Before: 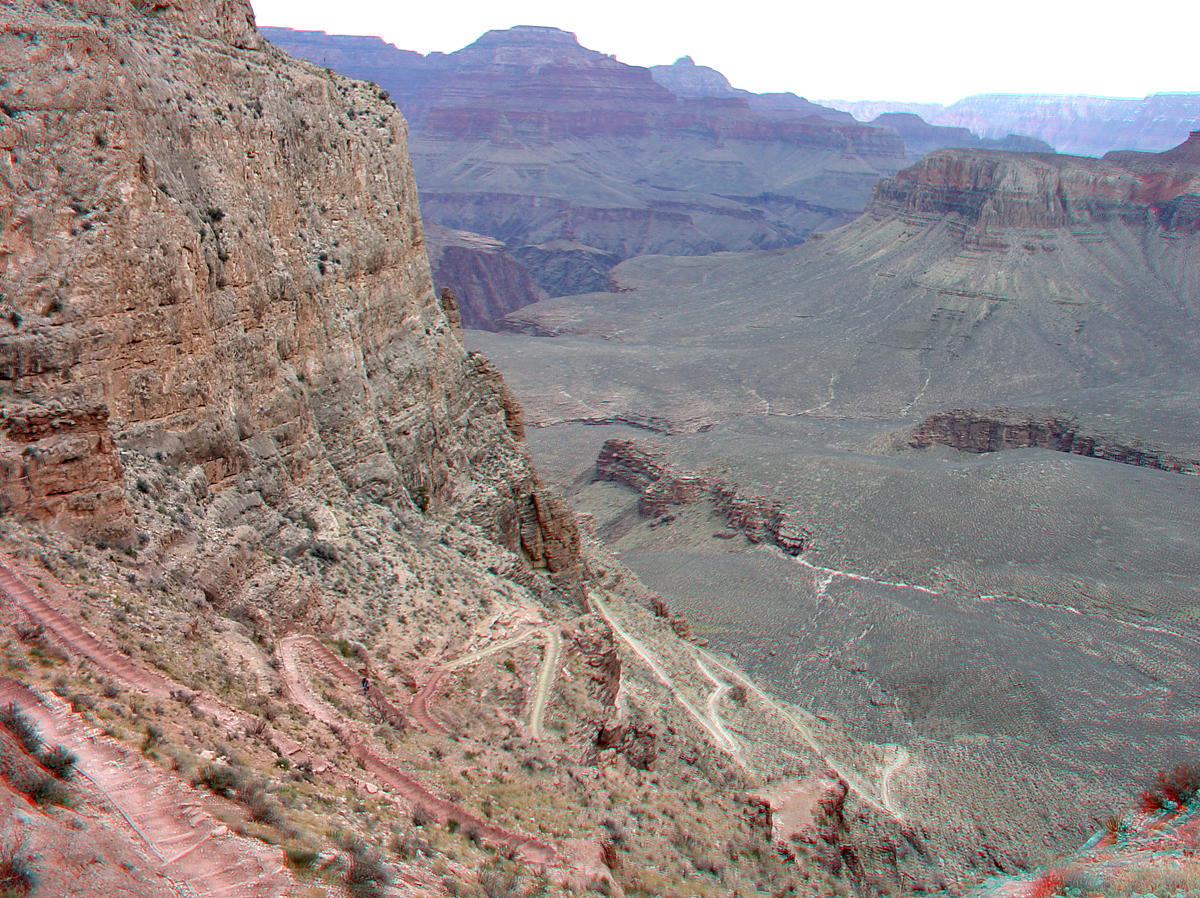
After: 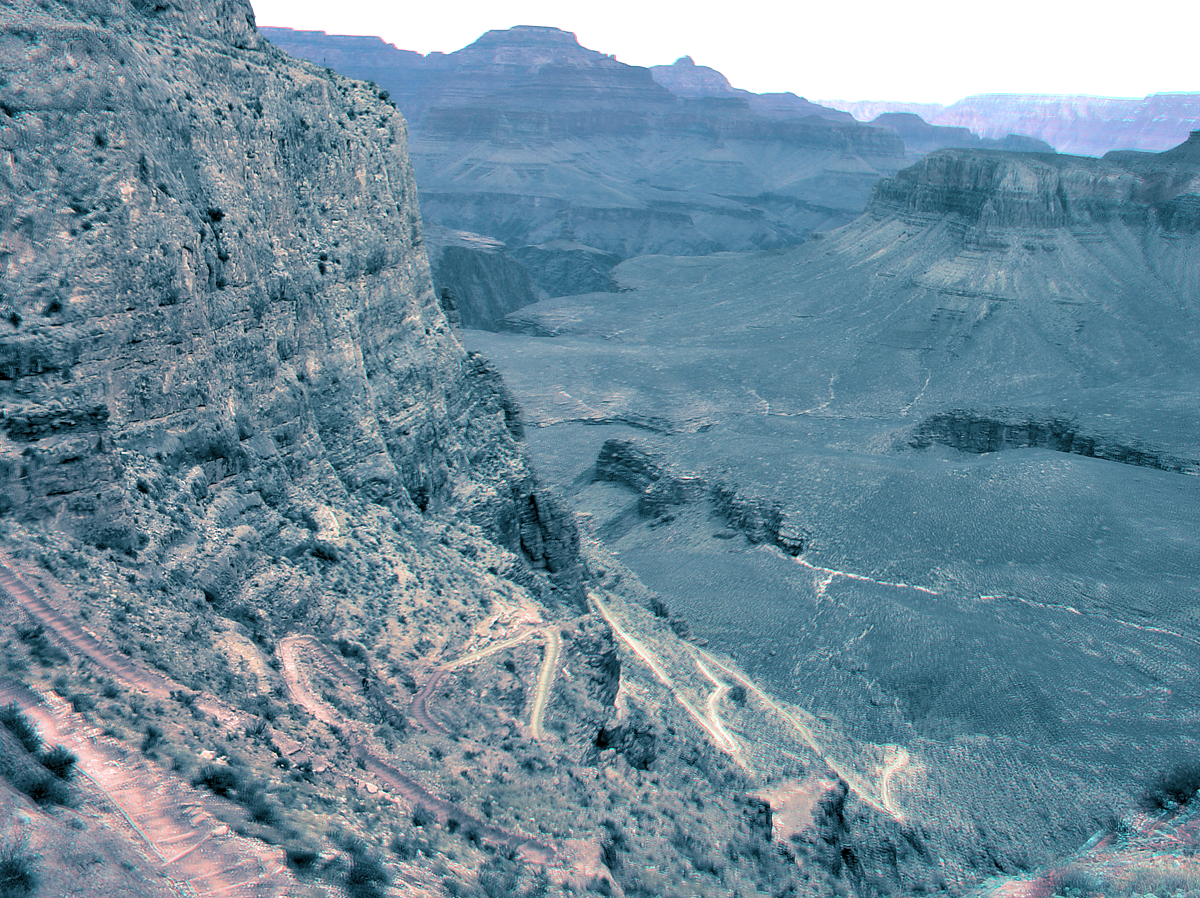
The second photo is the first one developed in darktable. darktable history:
contrast equalizer: y [[0.514, 0.573, 0.581, 0.508, 0.5, 0.5], [0.5 ×6], [0.5 ×6], [0 ×6], [0 ×6]]
split-toning: shadows › hue 212.4°, balance -70
